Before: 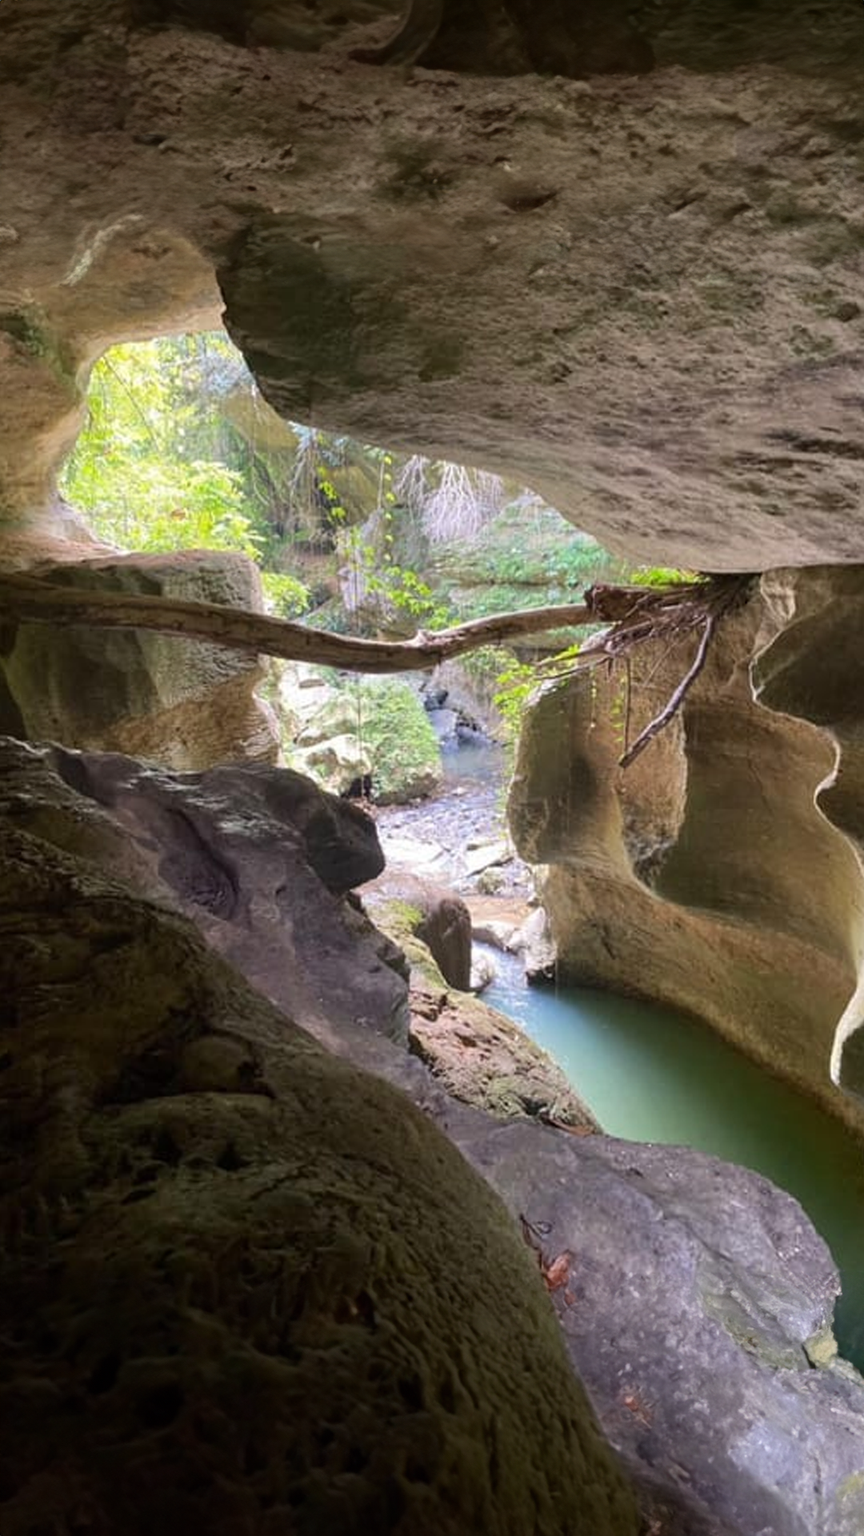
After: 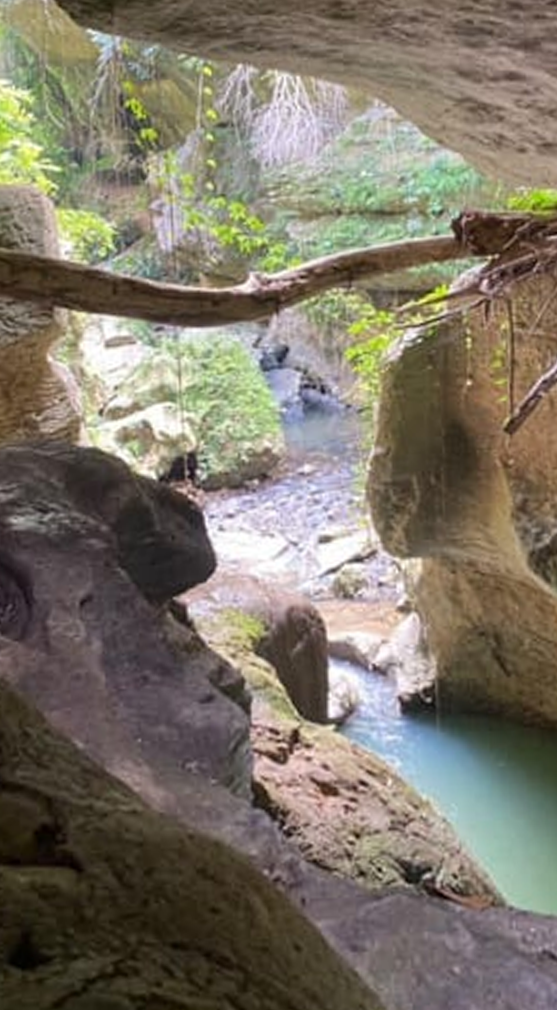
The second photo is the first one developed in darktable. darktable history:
crop and rotate: left 22.13%, top 22.054%, right 22.026%, bottom 22.102%
rotate and perspective: rotation -1.68°, lens shift (vertical) -0.146, crop left 0.049, crop right 0.912, crop top 0.032, crop bottom 0.96
